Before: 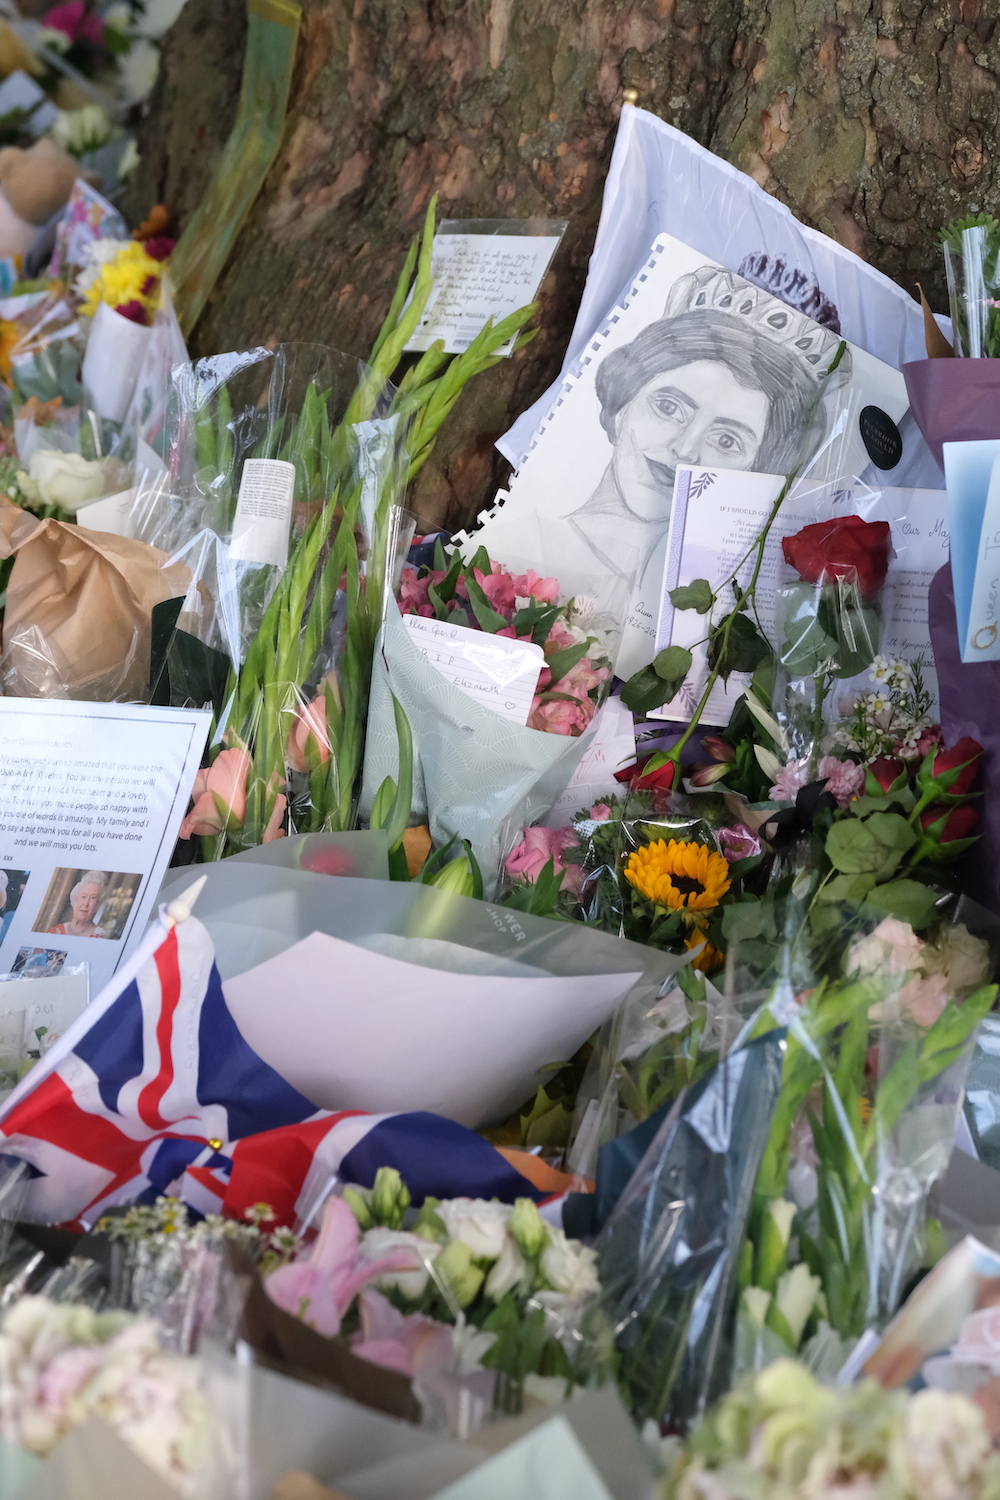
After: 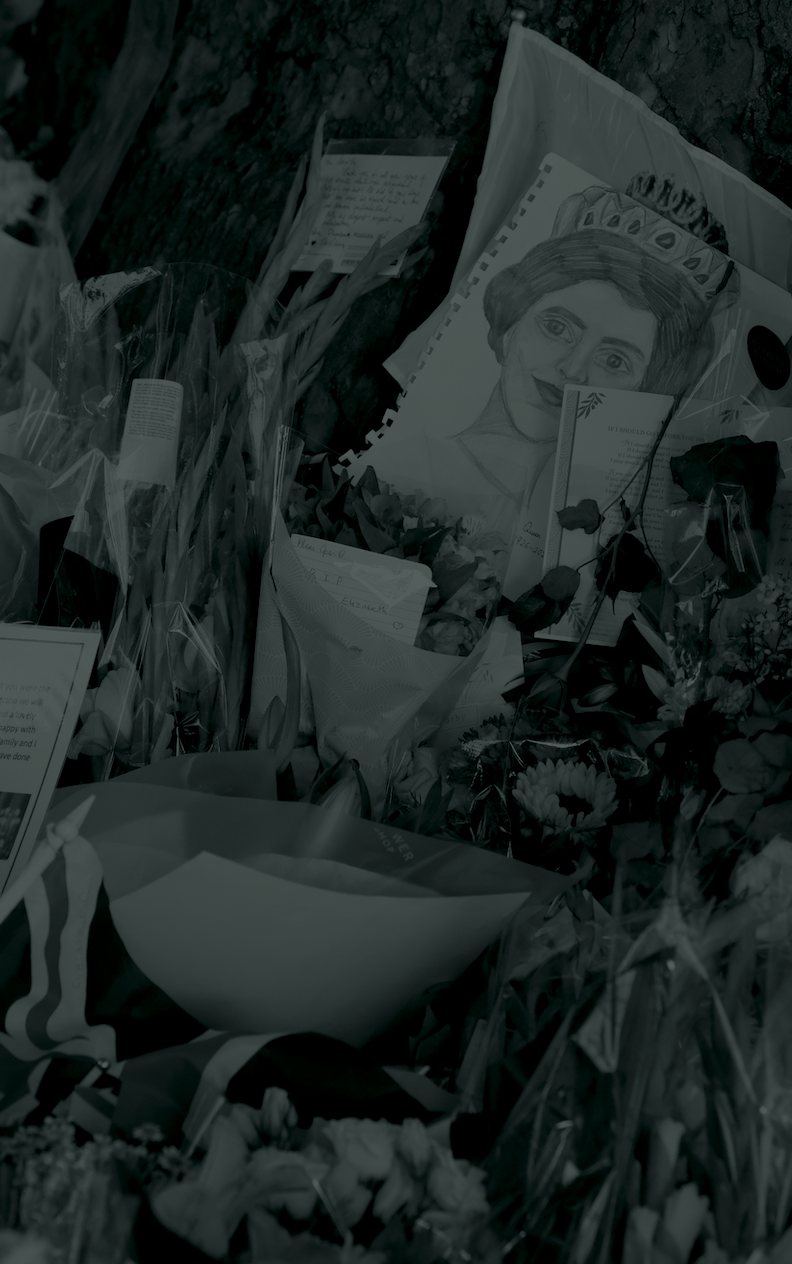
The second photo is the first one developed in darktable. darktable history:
crop: left 11.225%, top 5.381%, right 9.565%, bottom 10.314%
colorize: hue 90°, saturation 19%, lightness 1.59%, version 1
